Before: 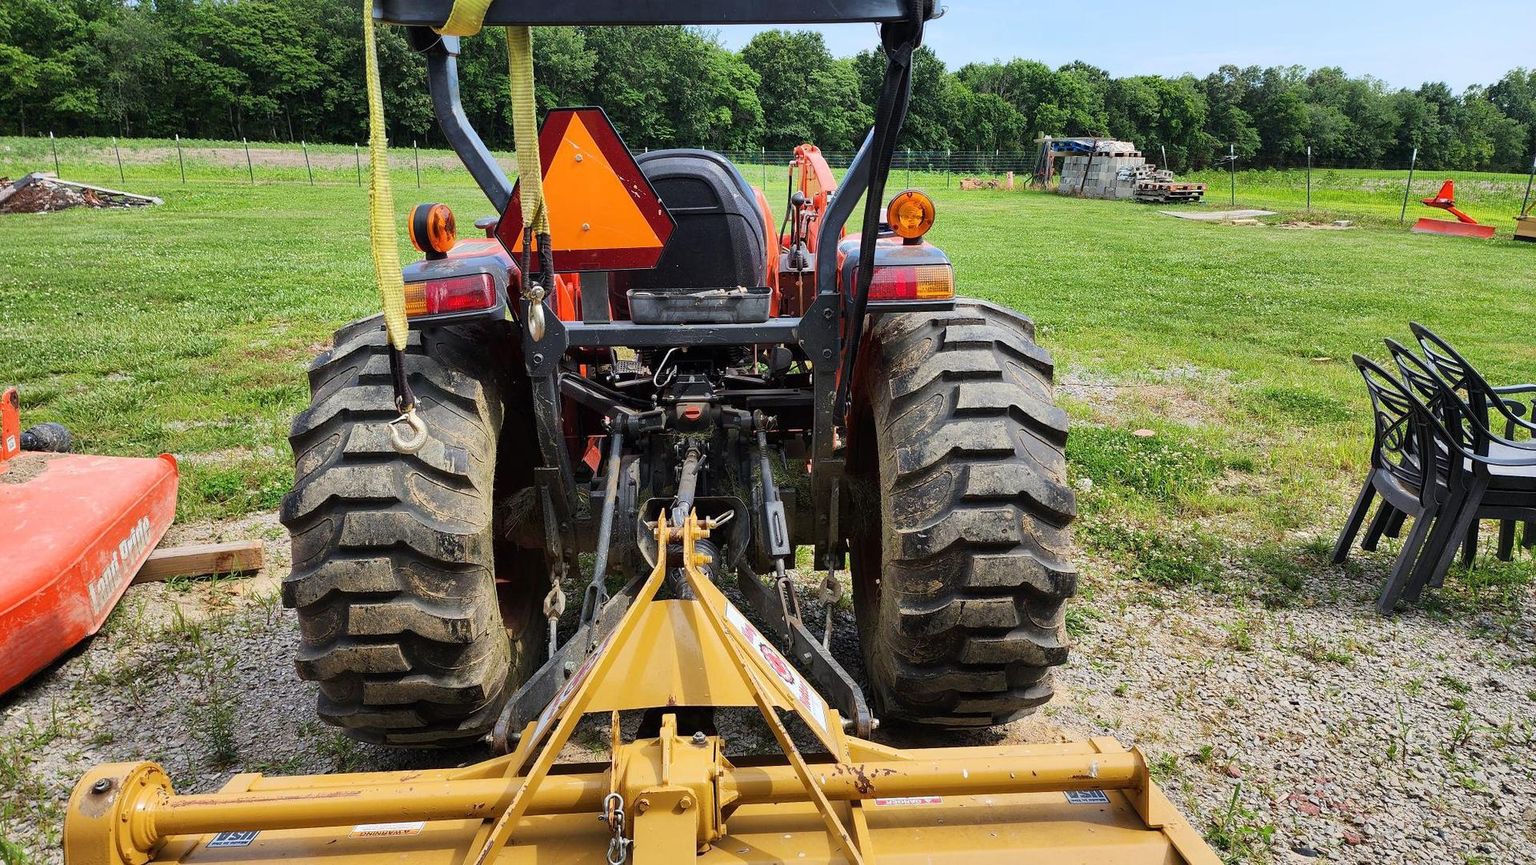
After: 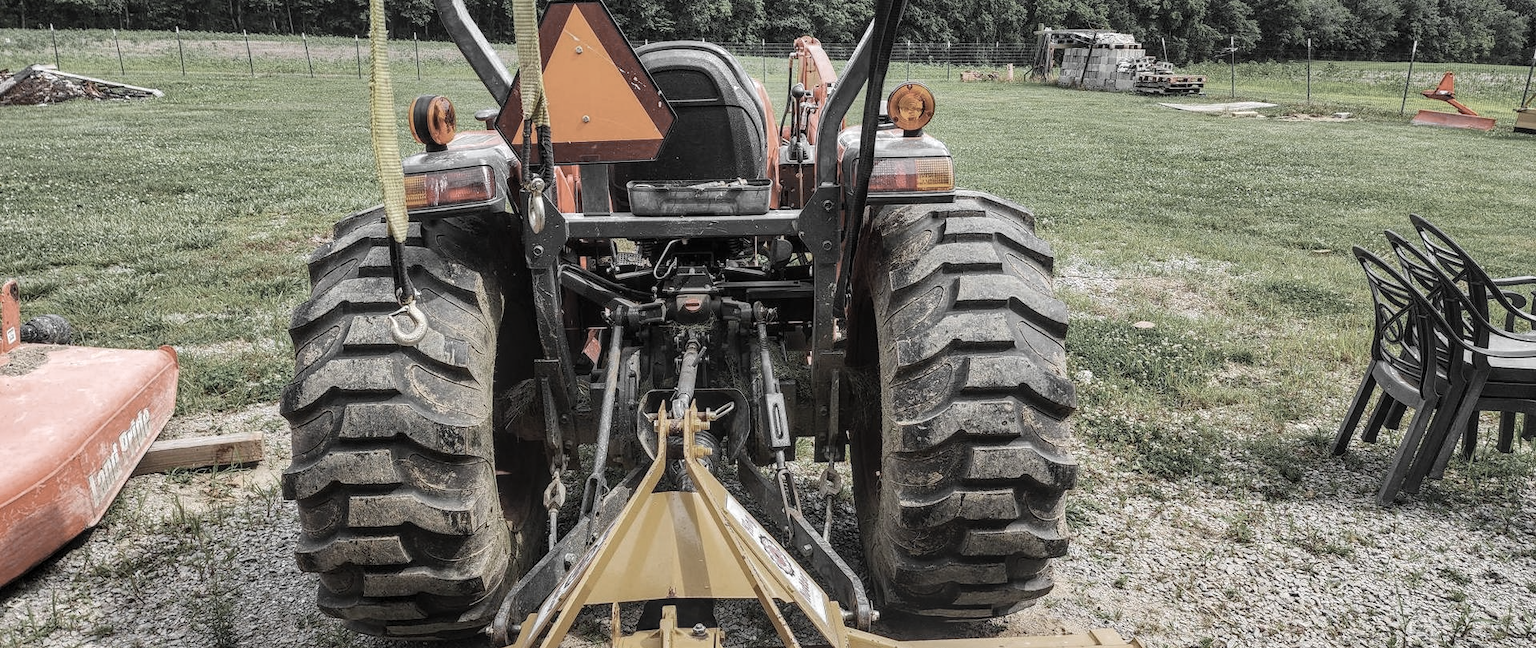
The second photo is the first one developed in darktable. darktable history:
crop and rotate: top 12.5%, bottom 12.5%
exposure: black level correction 0, exposure 0.2 EV, compensate exposure bias true, compensate highlight preservation false
color zones: curves: ch0 [(0, 0.613) (0.01, 0.613) (0.245, 0.448) (0.498, 0.529) (0.642, 0.665) (0.879, 0.777) (0.99, 0.613)]; ch1 [(0, 0.035) (0.121, 0.189) (0.259, 0.197) (0.415, 0.061) (0.589, 0.022) (0.732, 0.022) (0.857, 0.026) (0.991, 0.053)]
local contrast: highlights 0%, shadows 0%, detail 133%
